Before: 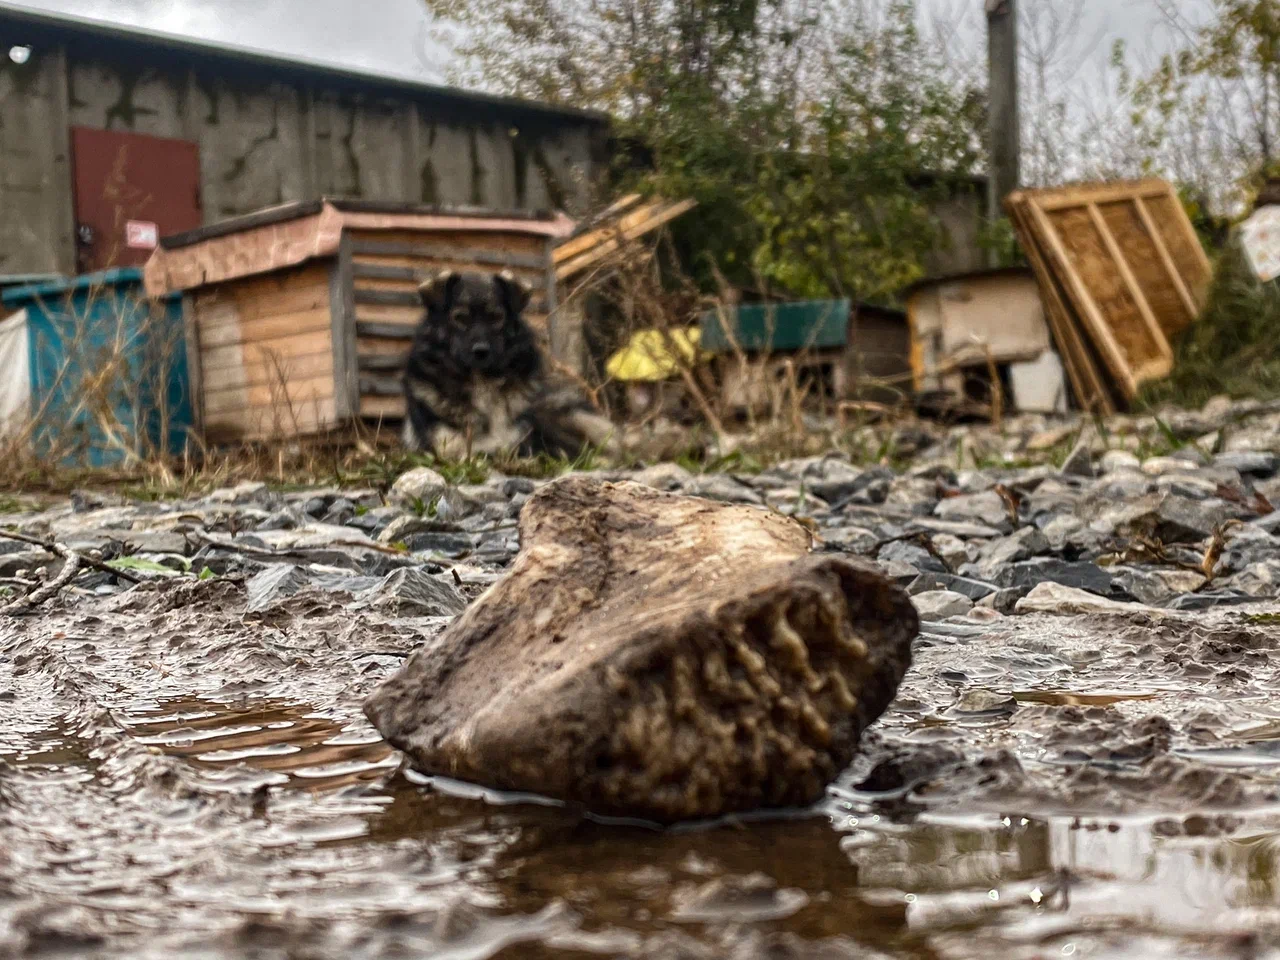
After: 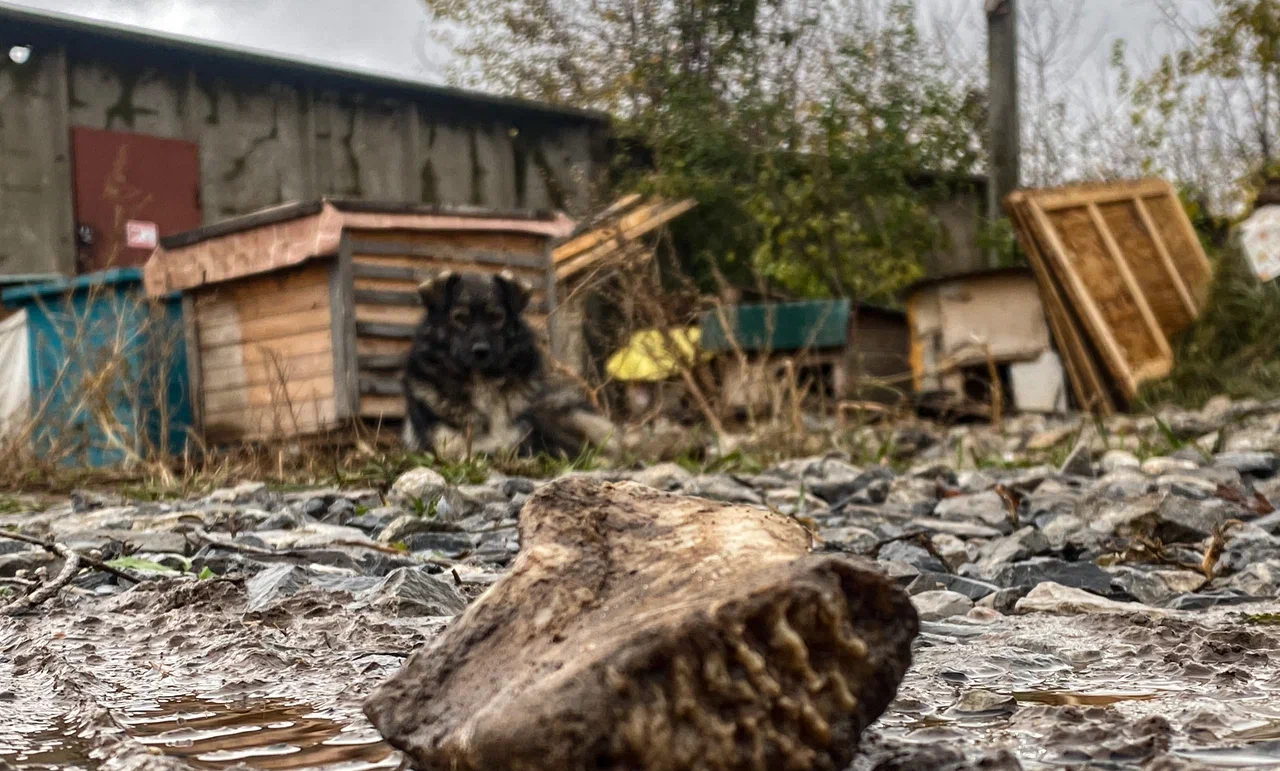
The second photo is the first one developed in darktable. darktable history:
crop: bottom 19.644%
